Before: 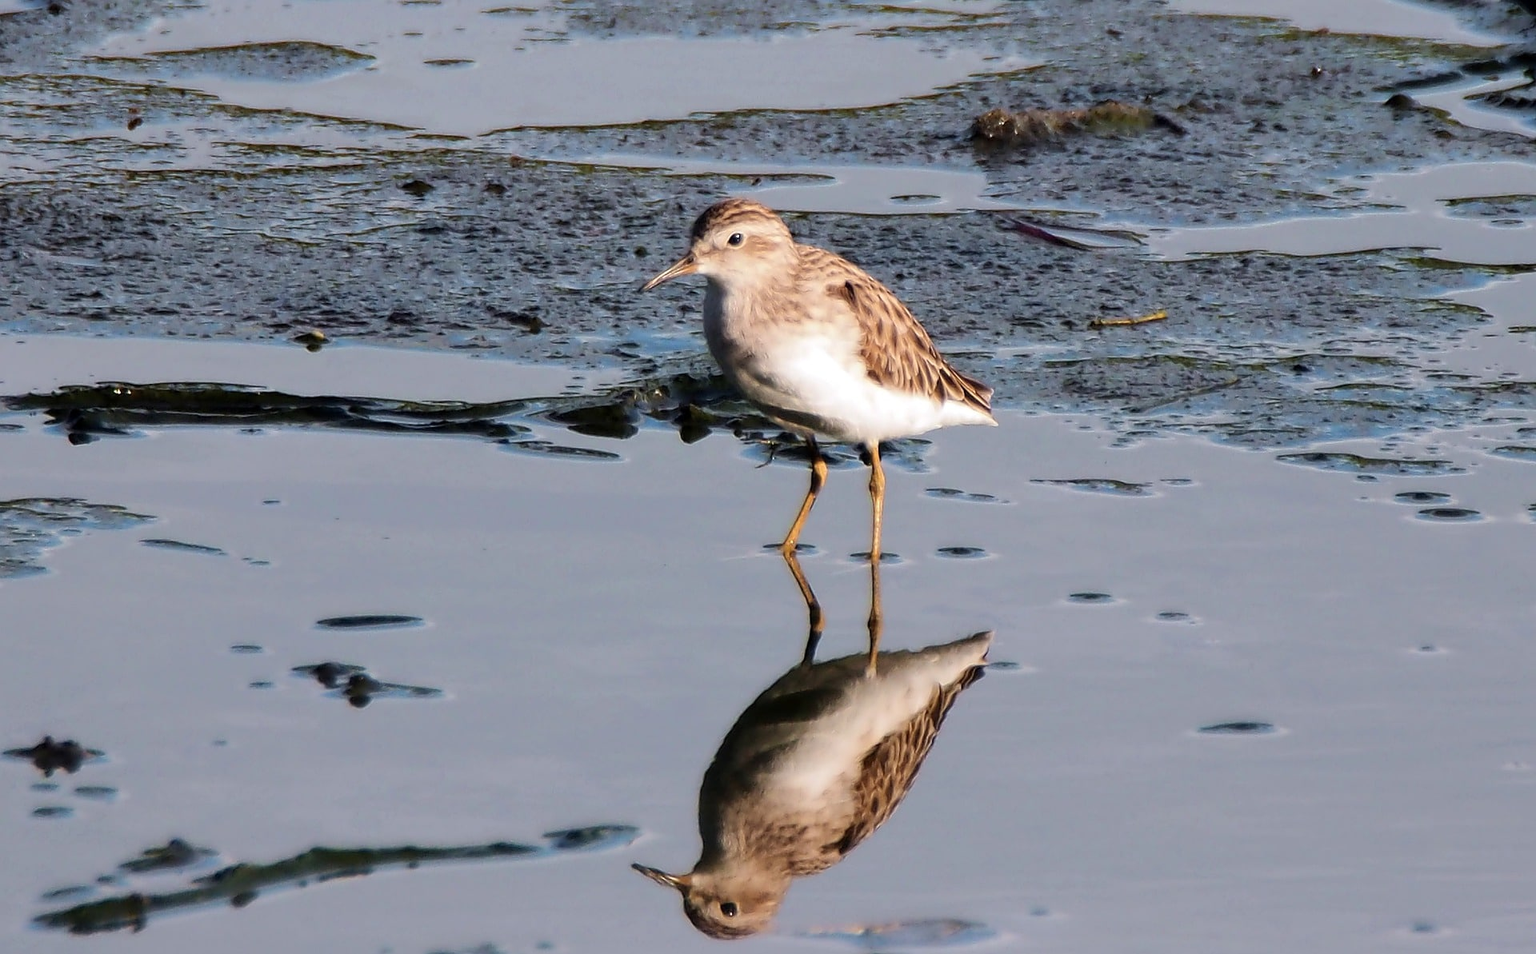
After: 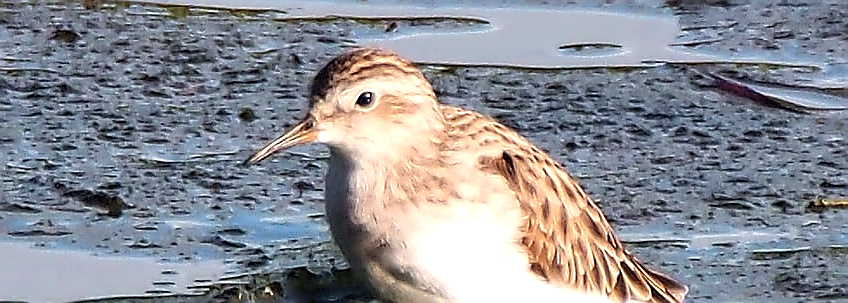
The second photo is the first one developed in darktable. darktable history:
crop: left 28.883%, top 16.832%, right 26.834%, bottom 57.66%
exposure: black level correction 0, exposure 0.499 EV, compensate highlight preservation false
sharpen: radius 1.42, amount 1.244, threshold 0.737
